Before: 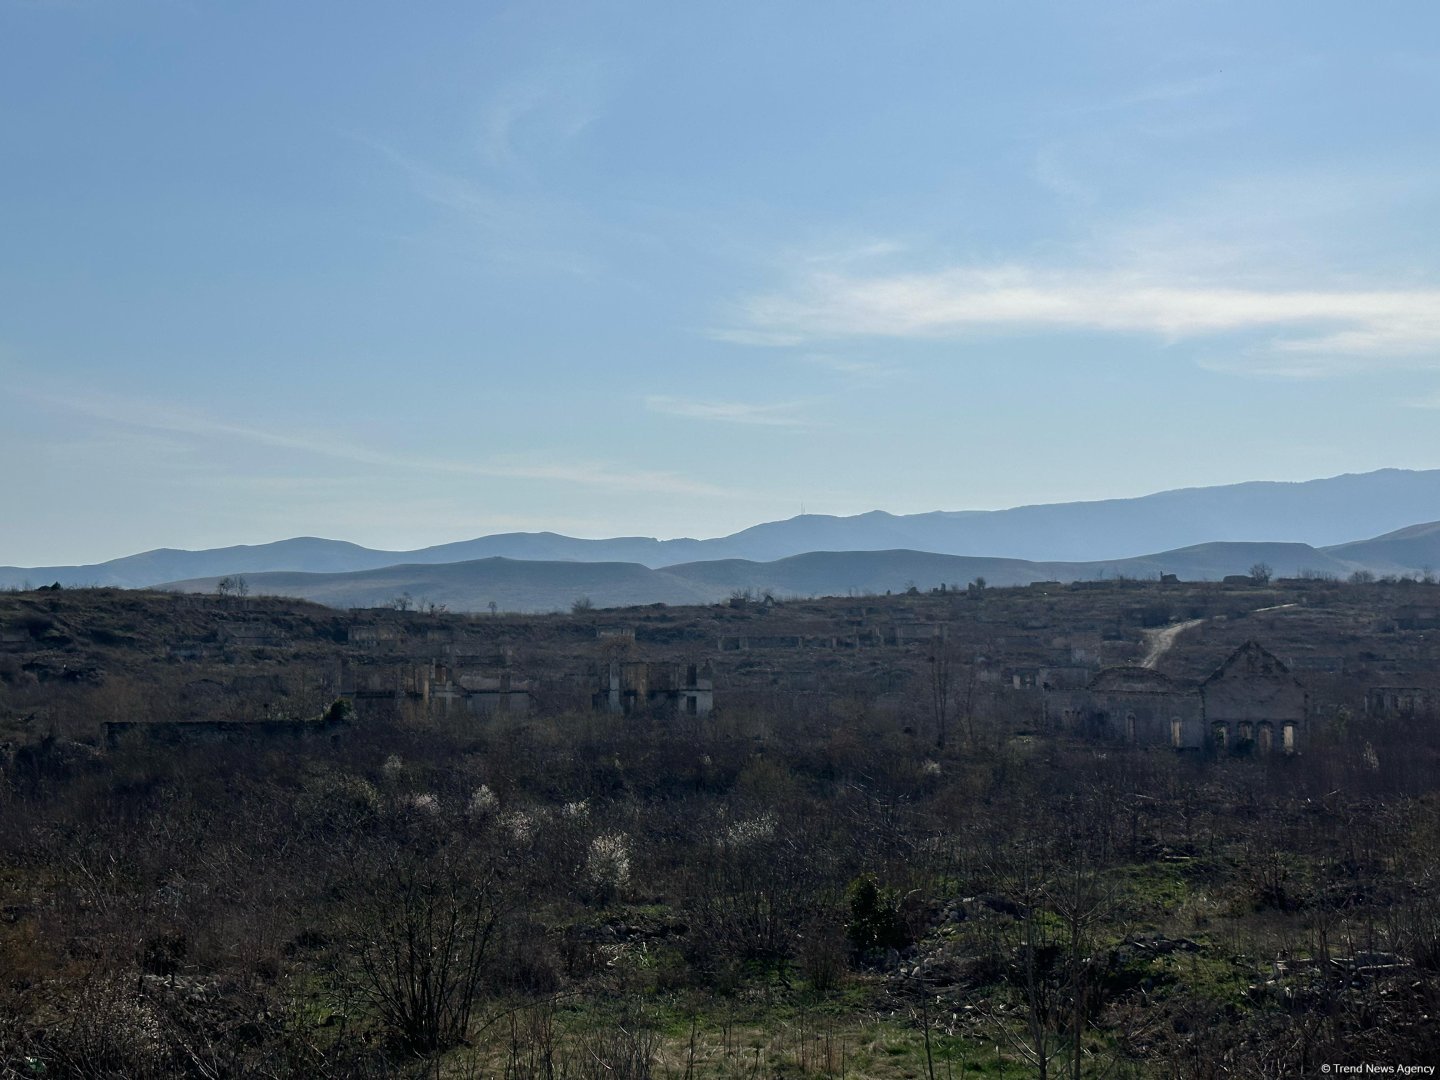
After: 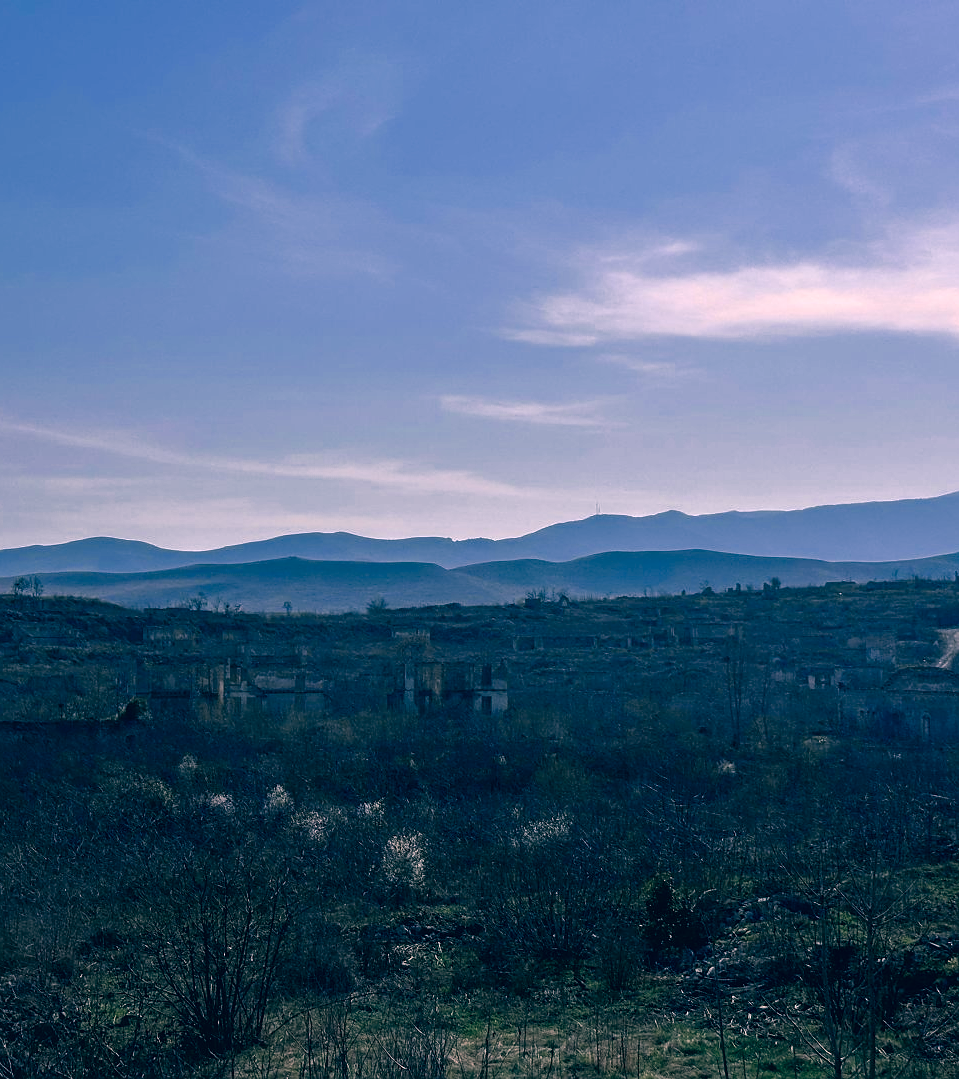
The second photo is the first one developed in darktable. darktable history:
crop and rotate: left 14.292%, right 19.041%
color zones: curves: ch0 [(0, 0.5) (0.125, 0.4) (0.25, 0.5) (0.375, 0.4) (0.5, 0.4) (0.625, 0.35) (0.75, 0.35) (0.875, 0.5)]; ch1 [(0, 0.35) (0.125, 0.45) (0.25, 0.35) (0.375, 0.35) (0.5, 0.35) (0.625, 0.35) (0.75, 0.45) (0.875, 0.35)]; ch2 [(0, 0.6) (0.125, 0.5) (0.25, 0.5) (0.375, 0.6) (0.5, 0.6) (0.625, 0.5) (0.75, 0.5) (0.875, 0.5)]
color correction: highlights a* 17.03, highlights b* 0.205, shadows a* -15.38, shadows b* -14.56, saturation 1.5
local contrast: on, module defaults
sharpen: radius 0.969, amount 0.604
